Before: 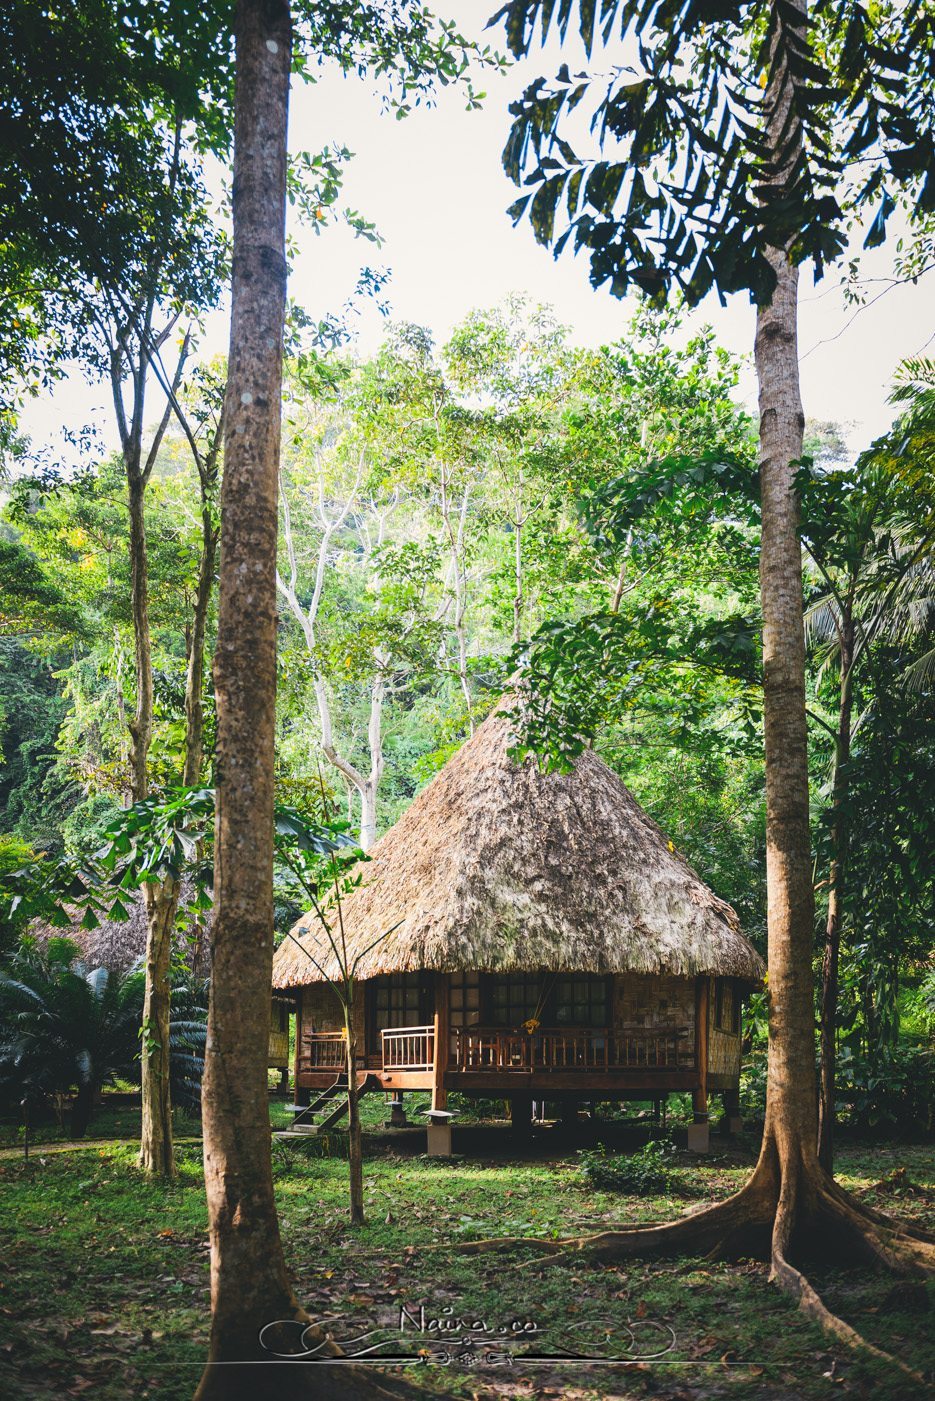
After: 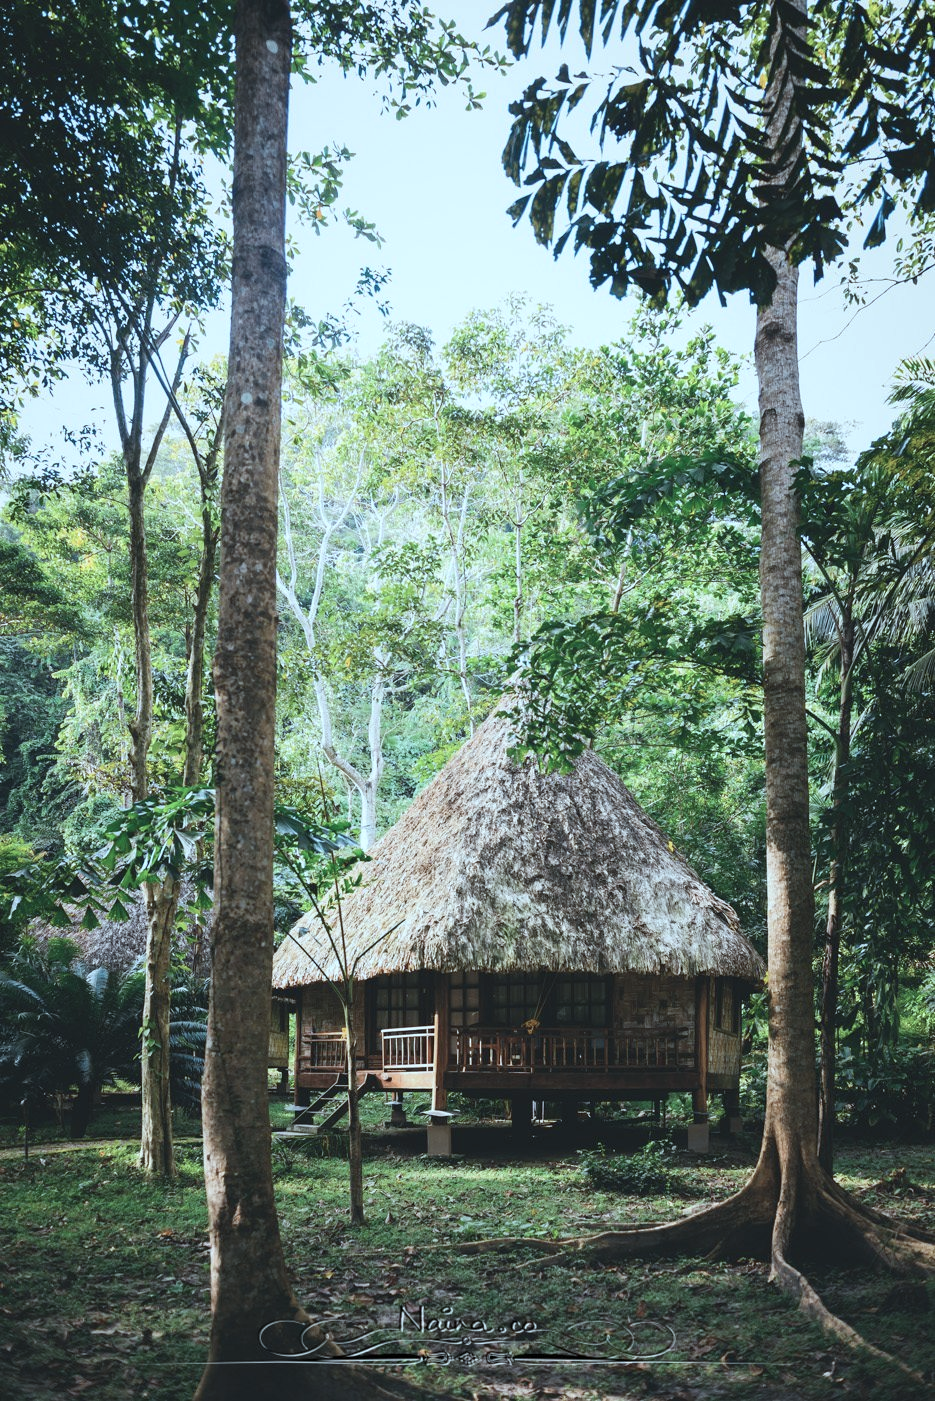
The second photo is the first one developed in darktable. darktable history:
color correction: highlights a* -12.3, highlights b* -17.65, saturation 0.697
